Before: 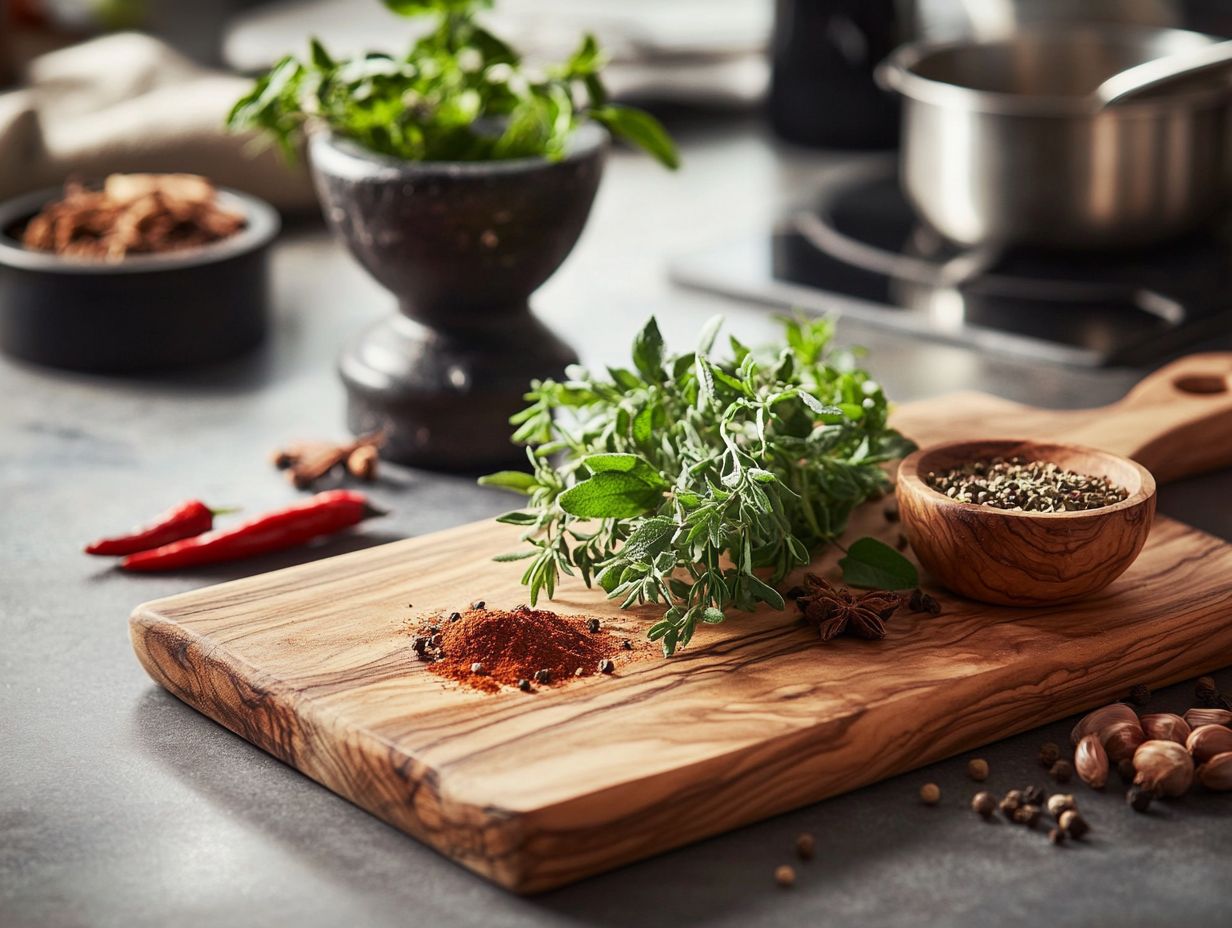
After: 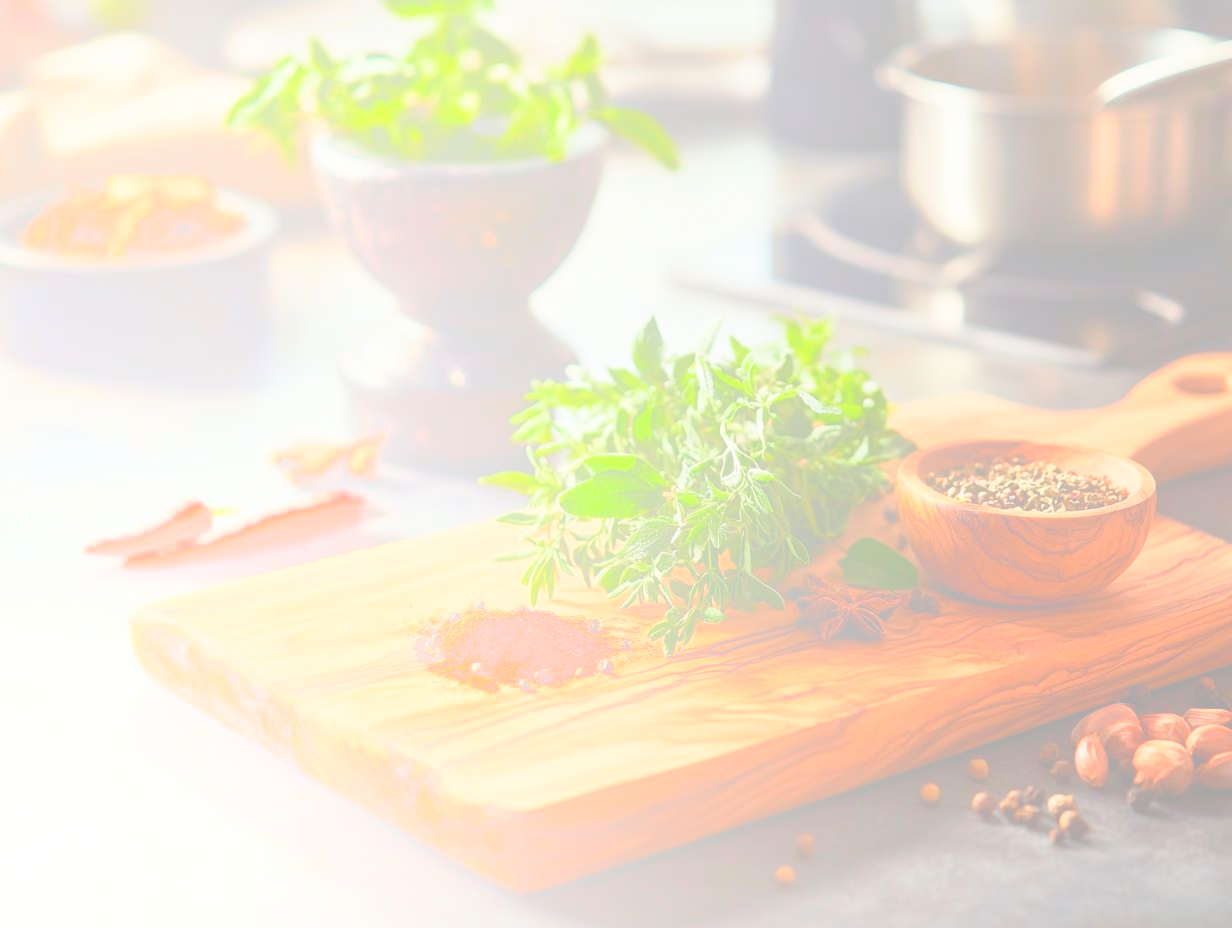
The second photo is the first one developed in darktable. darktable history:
tone curve: curves: ch0 [(0, 0) (0.161, 0.144) (0.501, 0.497) (1, 1)], color space Lab, linked channels, preserve colors none
bloom: size 85%, threshold 5%, strength 85%
shadows and highlights: low approximation 0.01, soften with gaussian
